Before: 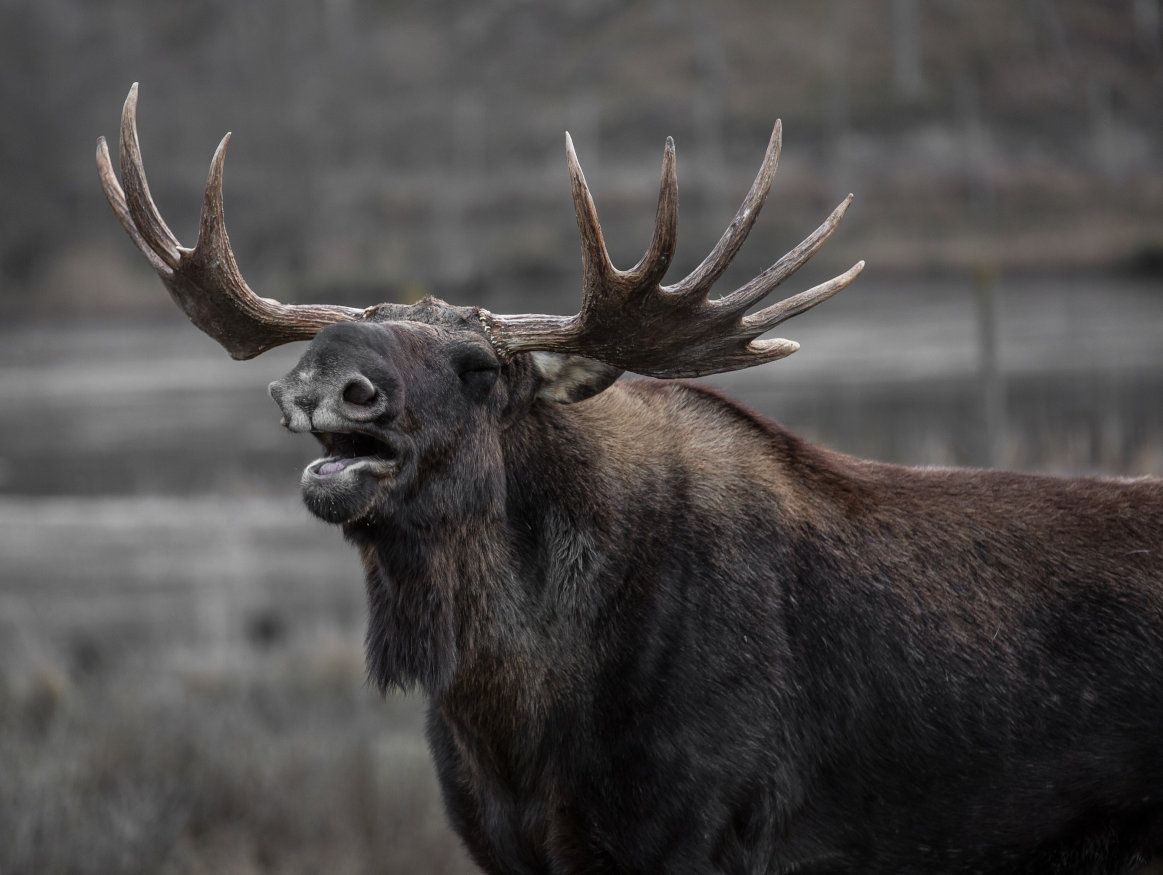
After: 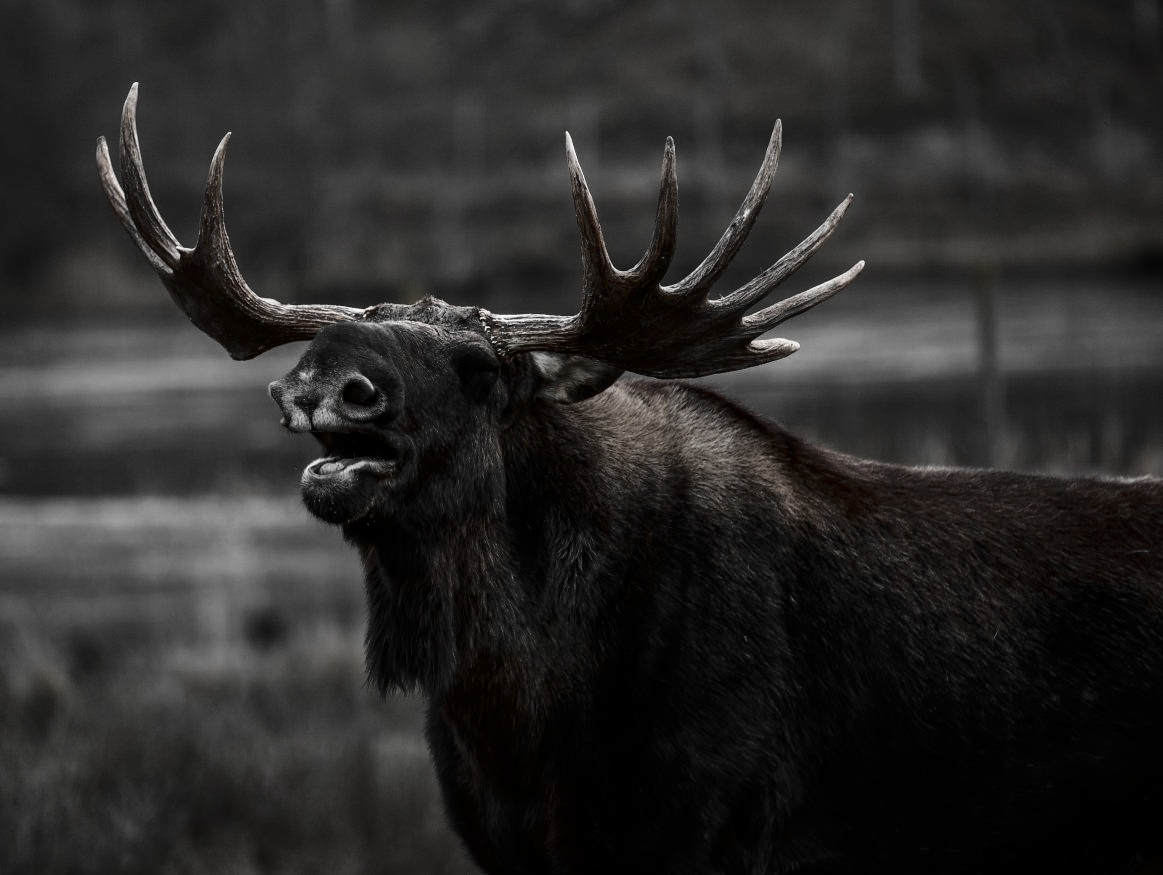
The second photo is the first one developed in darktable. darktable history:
color zones: curves: ch0 [(0, 0.613) (0.01, 0.613) (0.245, 0.448) (0.498, 0.529) (0.642, 0.665) (0.879, 0.777) (0.99, 0.613)]; ch1 [(0, 0.035) (0.121, 0.189) (0.259, 0.197) (0.415, 0.061) (0.589, 0.022) (0.732, 0.022) (0.857, 0.026) (0.991, 0.053)]
contrast brightness saturation: contrast 0.235, brightness -0.229, saturation 0.135
